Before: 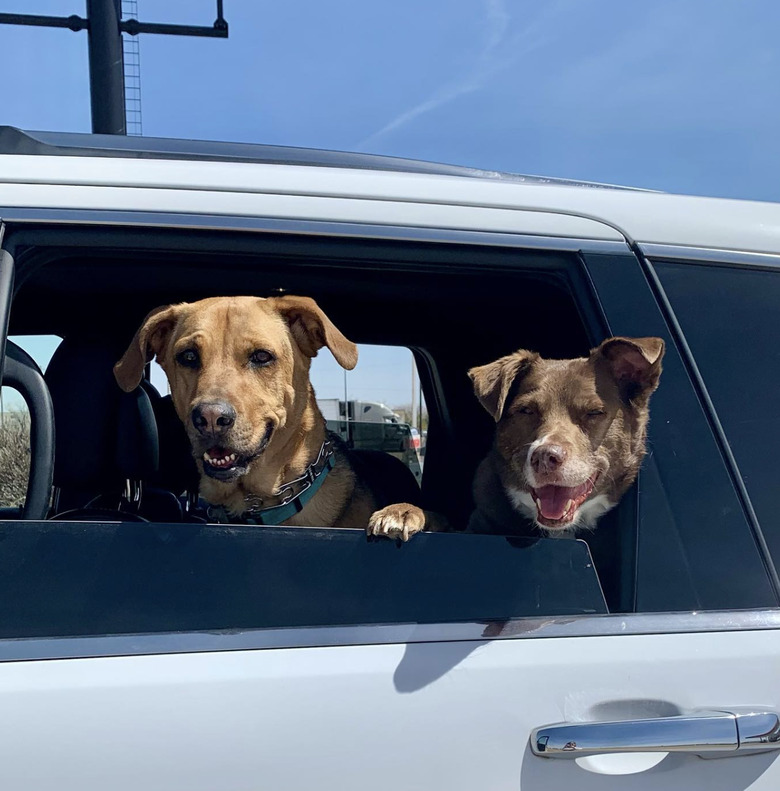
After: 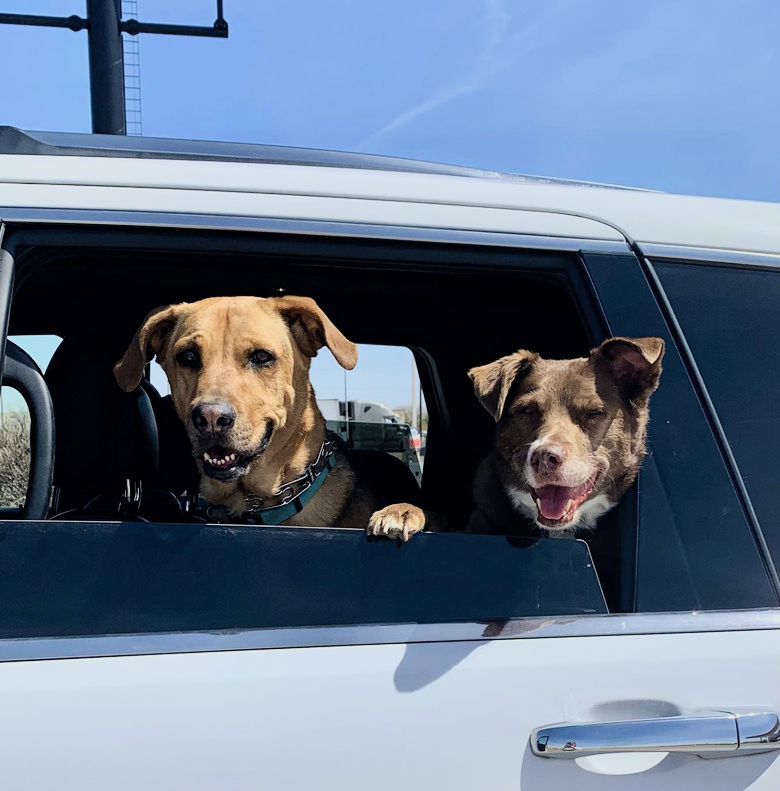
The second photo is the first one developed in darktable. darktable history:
contrast brightness saturation: contrast 0.199, brightness 0.155, saturation 0.14
filmic rgb: black relative exposure -7.65 EV, white relative exposure 4.56 EV, hardness 3.61, color science v6 (2022)
